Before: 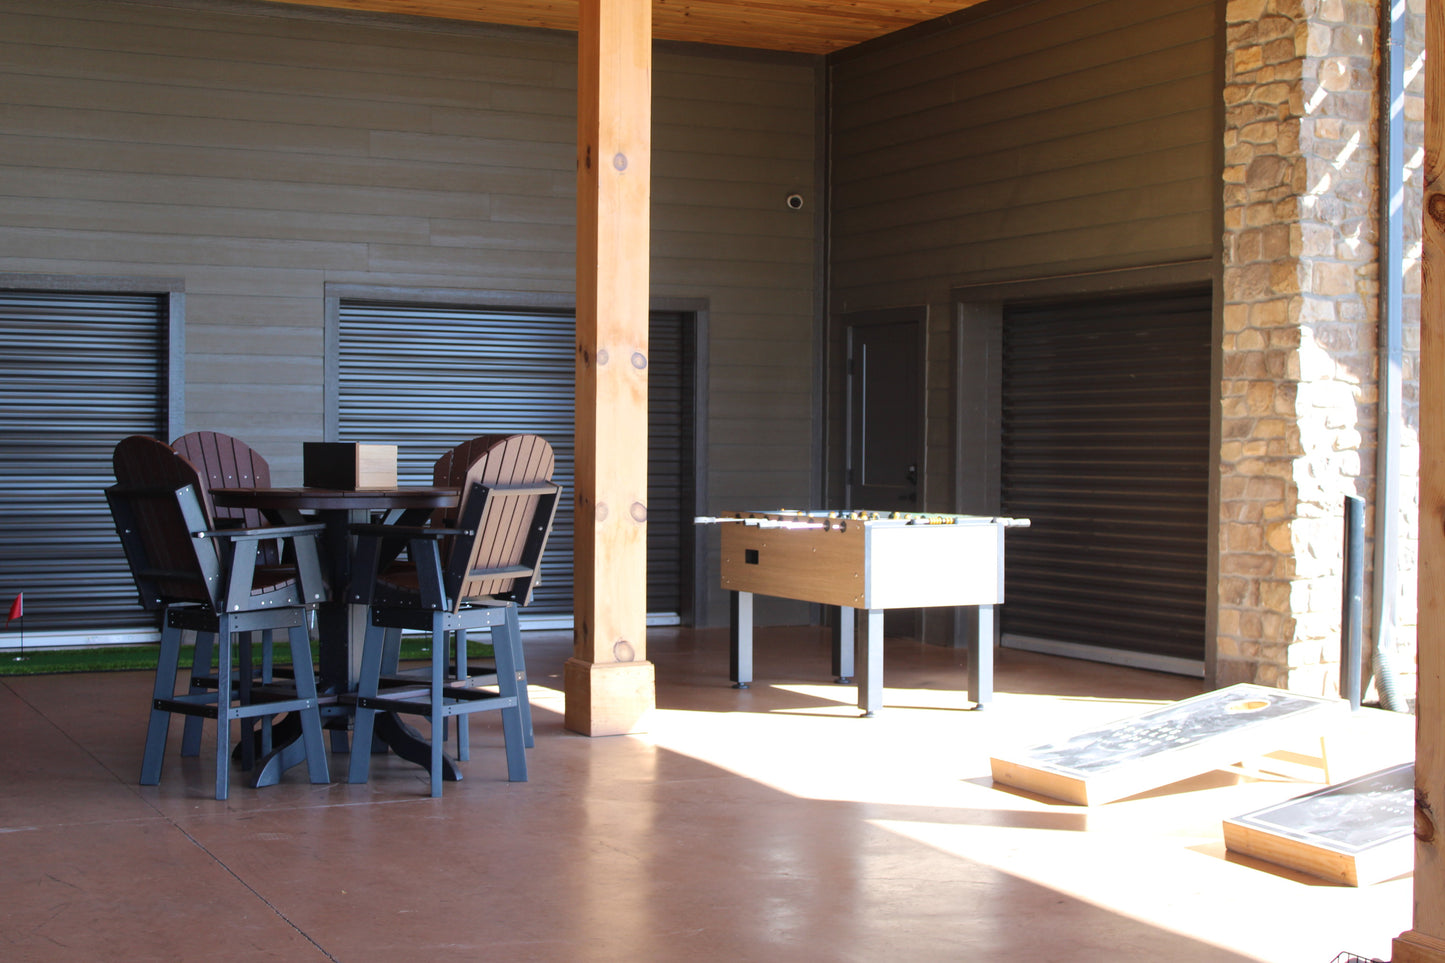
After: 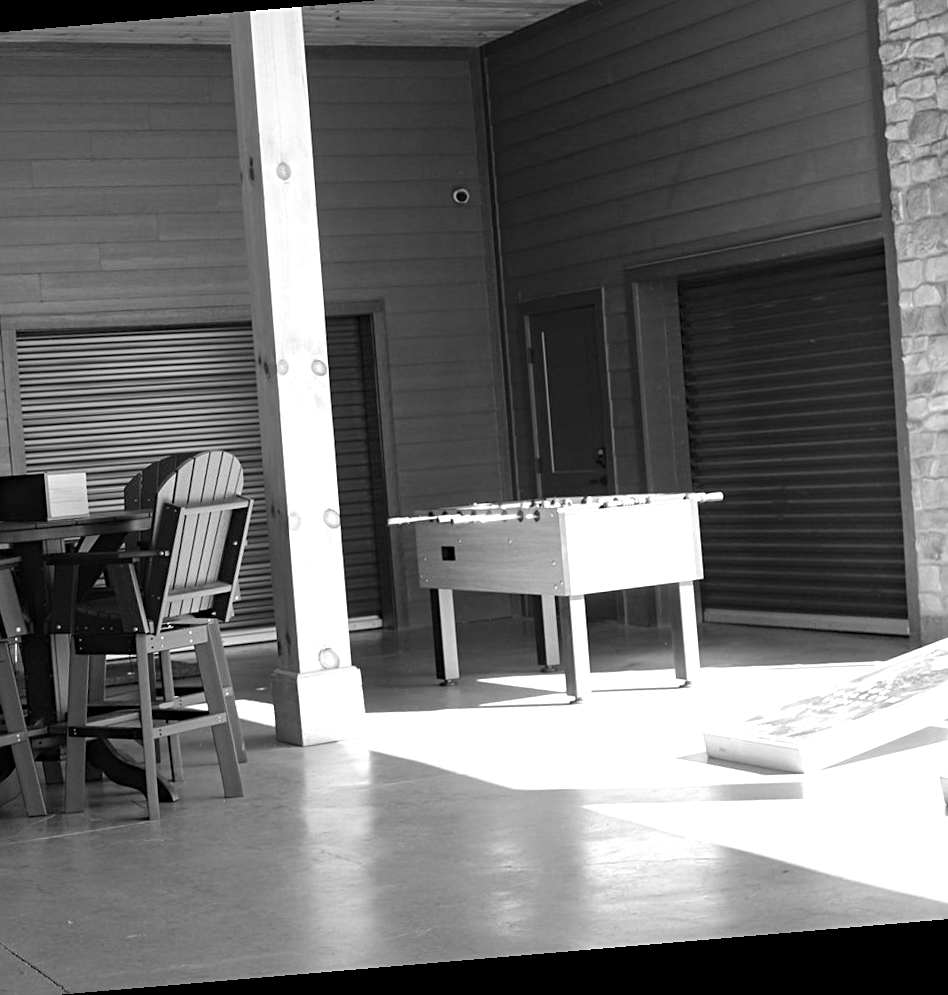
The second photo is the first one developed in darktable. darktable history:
color balance: input saturation 99%
crop and rotate: left 22.918%, top 5.629%, right 14.711%, bottom 2.247%
sharpen: radius 2.167, amount 0.381, threshold 0
white balance: red 1.467, blue 0.684
rotate and perspective: rotation -4.86°, automatic cropping off
haze removal: compatibility mode true, adaptive false
monochrome: a 30.25, b 92.03
